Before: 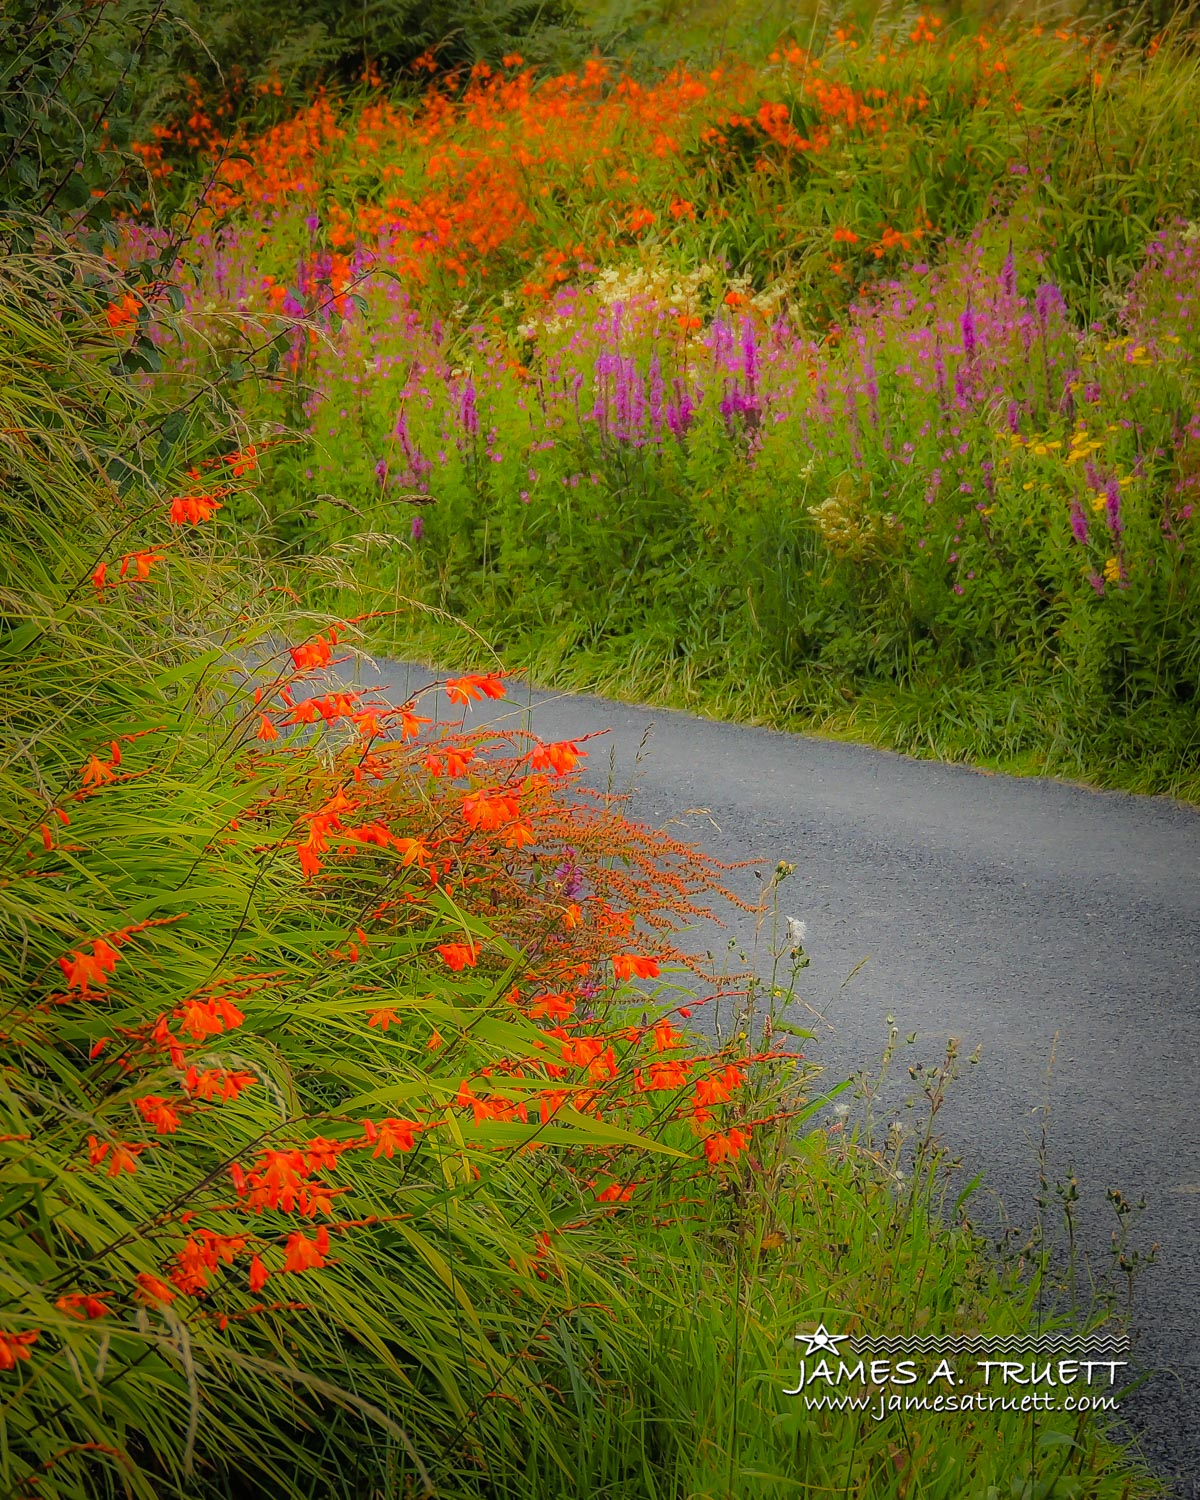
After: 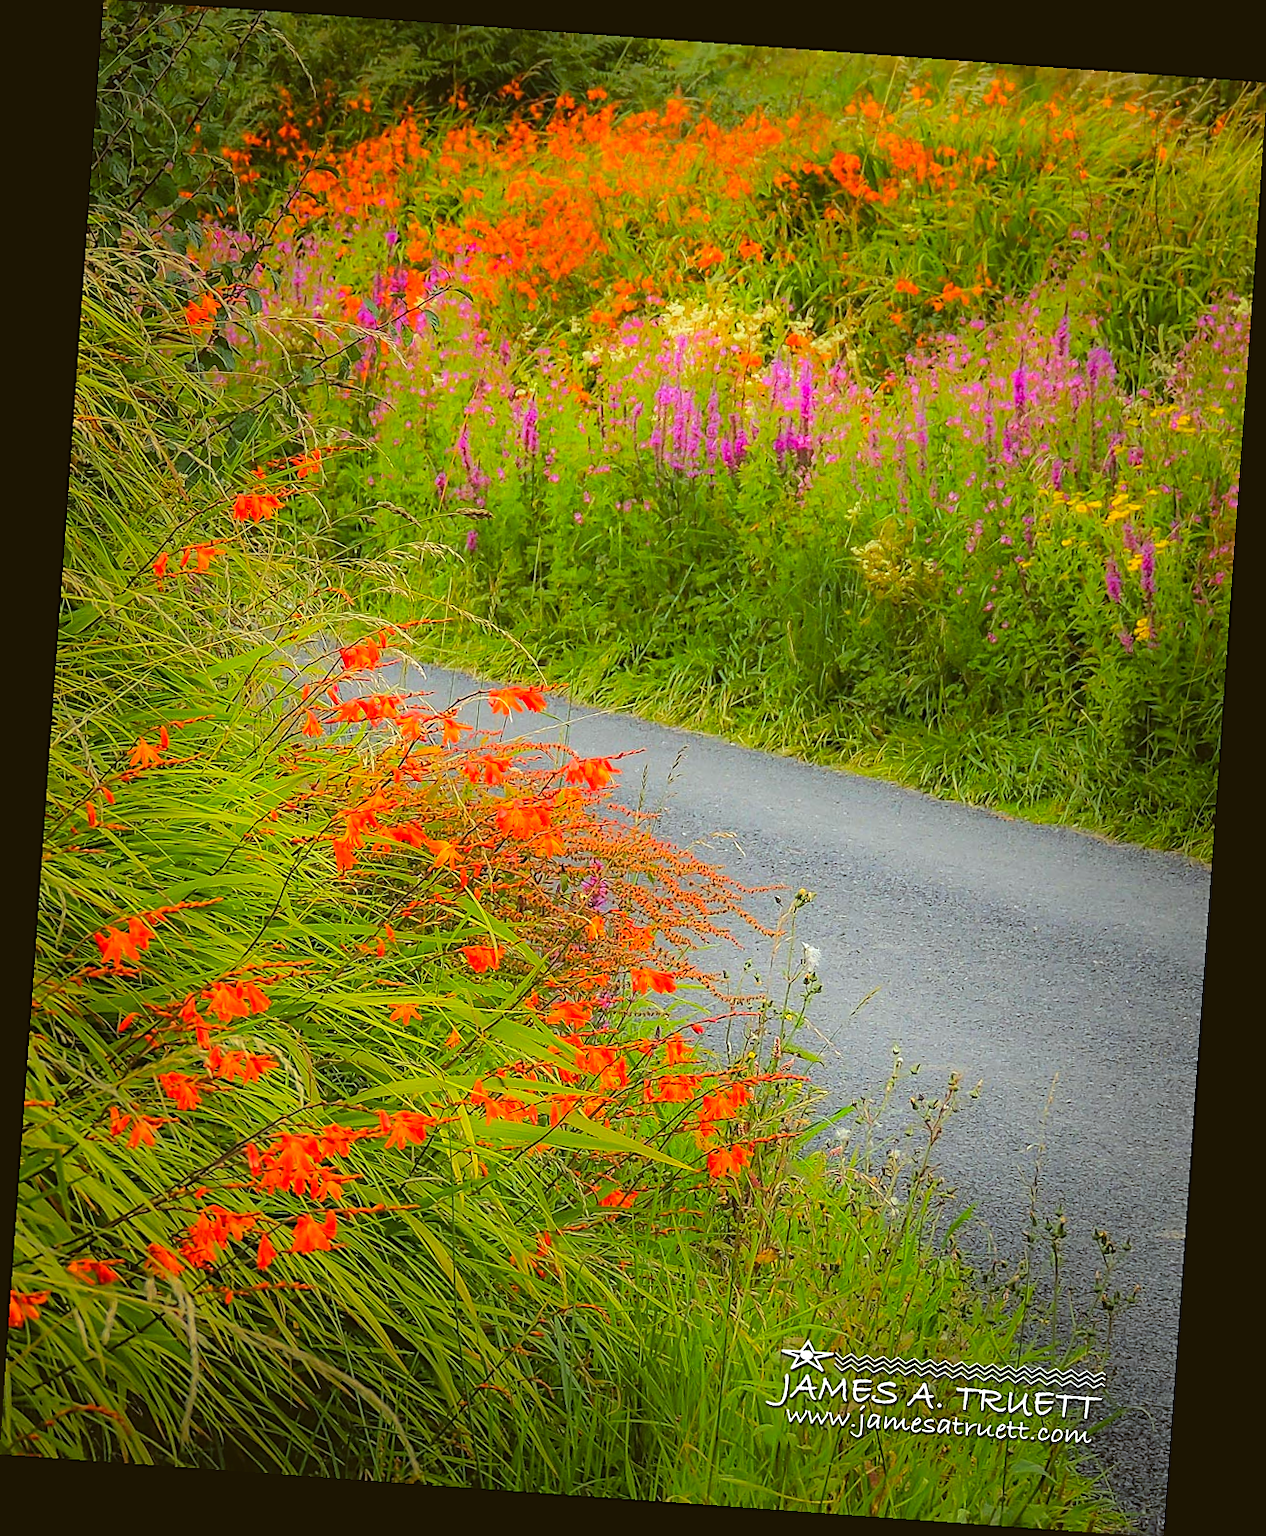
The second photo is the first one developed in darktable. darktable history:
levels: levels [0, 0.478, 1]
sharpen: on, module defaults
color balance: lift [1.004, 1.002, 1.002, 0.998], gamma [1, 1.007, 1.002, 0.993], gain [1, 0.977, 1.013, 1.023], contrast -3.64%
contrast brightness saturation: contrast 0.07, brightness 0.08, saturation 0.18
rotate and perspective: rotation 4.1°, automatic cropping off
tone equalizer: -8 EV -0.417 EV, -7 EV -0.389 EV, -6 EV -0.333 EV, -5 EV -0.222 EV, -3 EV 0.222 EV, -2 EV 0.333 EV, -1 EV 0.389 EV, +0 EV 0.417 EV, edges refinement/feathering 500, mask exposure compensation -1.57 EV, preserve details no
